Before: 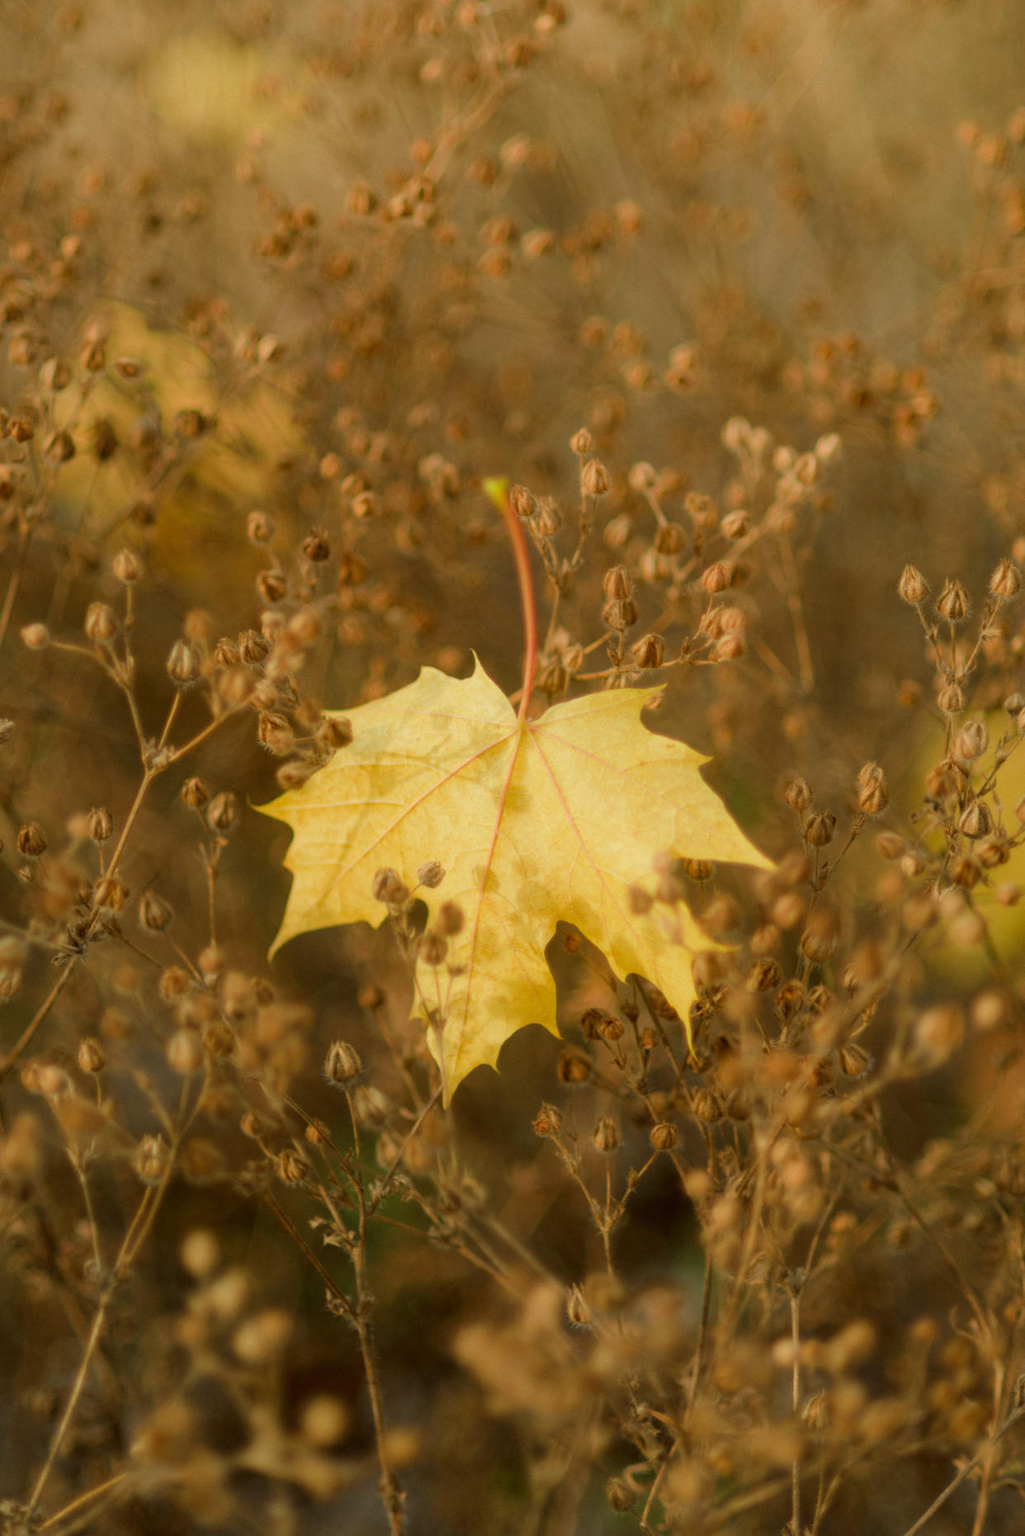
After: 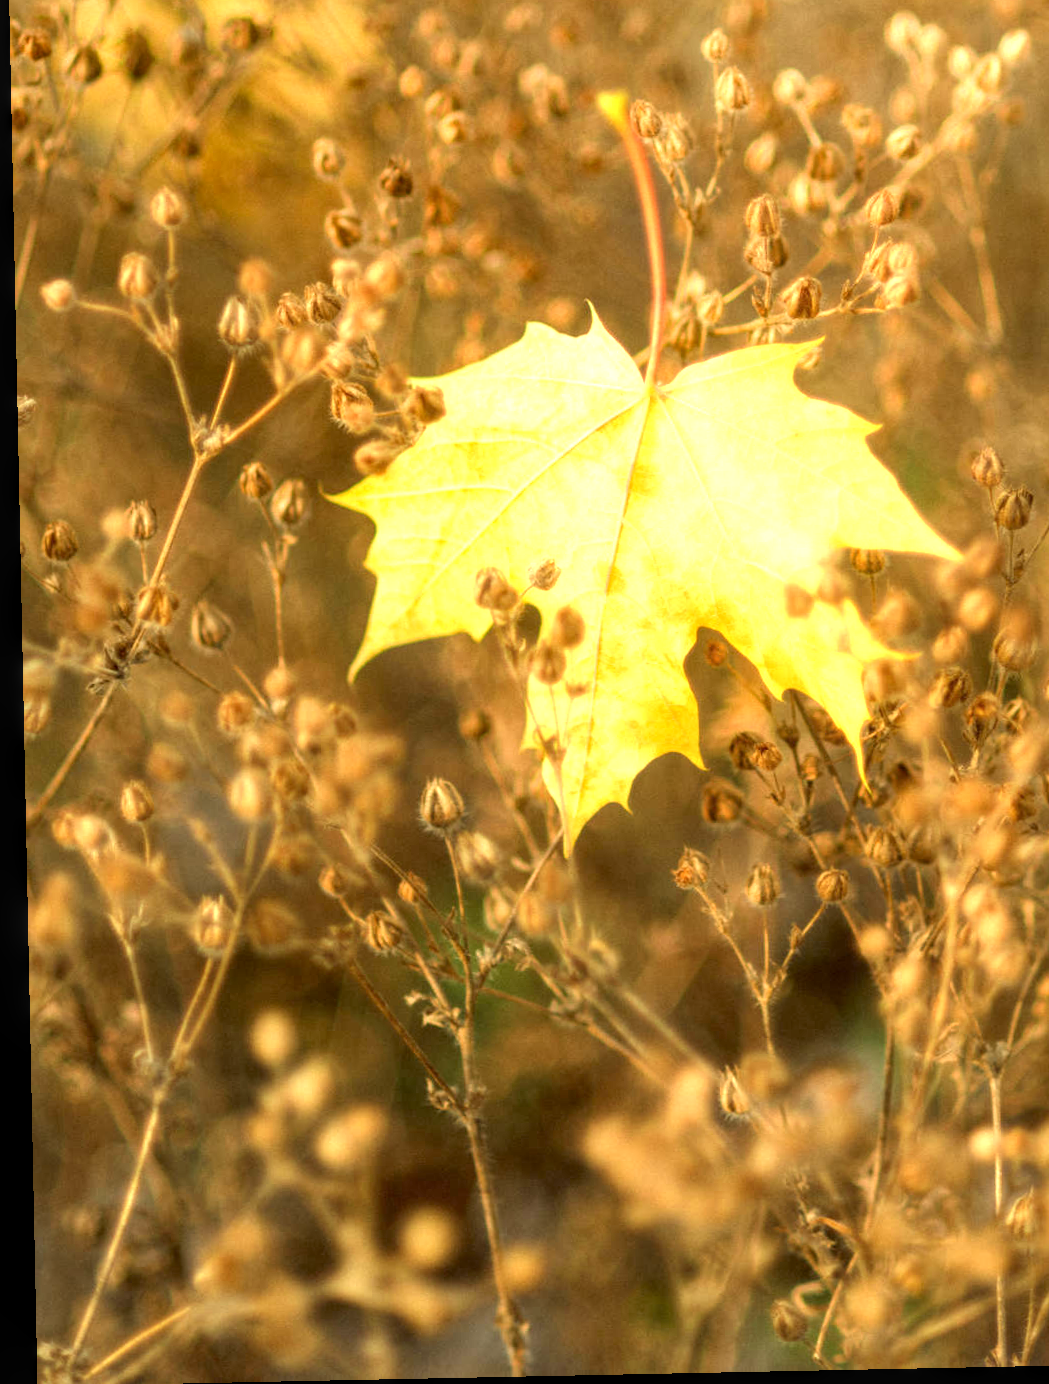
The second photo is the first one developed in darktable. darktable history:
local contrast: on, module defaults
rotate and perspective: rotation -1.17°, automatic cropping off
tone equalizer: on, module defaults
crop: top 26.531%, right 17.959%
exposure: black level correction 0, exposure 1.379 EV, compensate exposure bias true, compensate highlight preservation false
